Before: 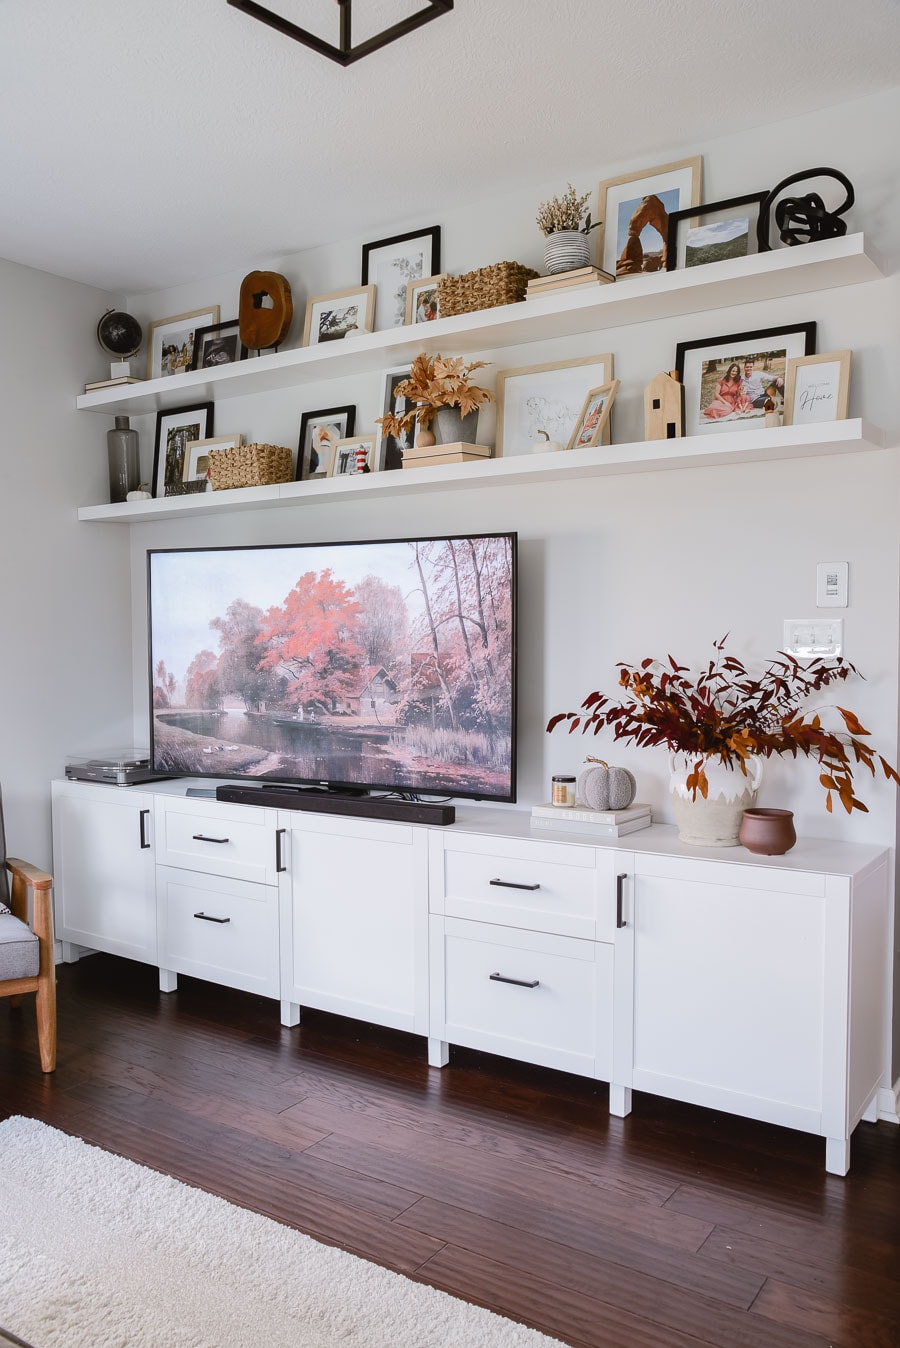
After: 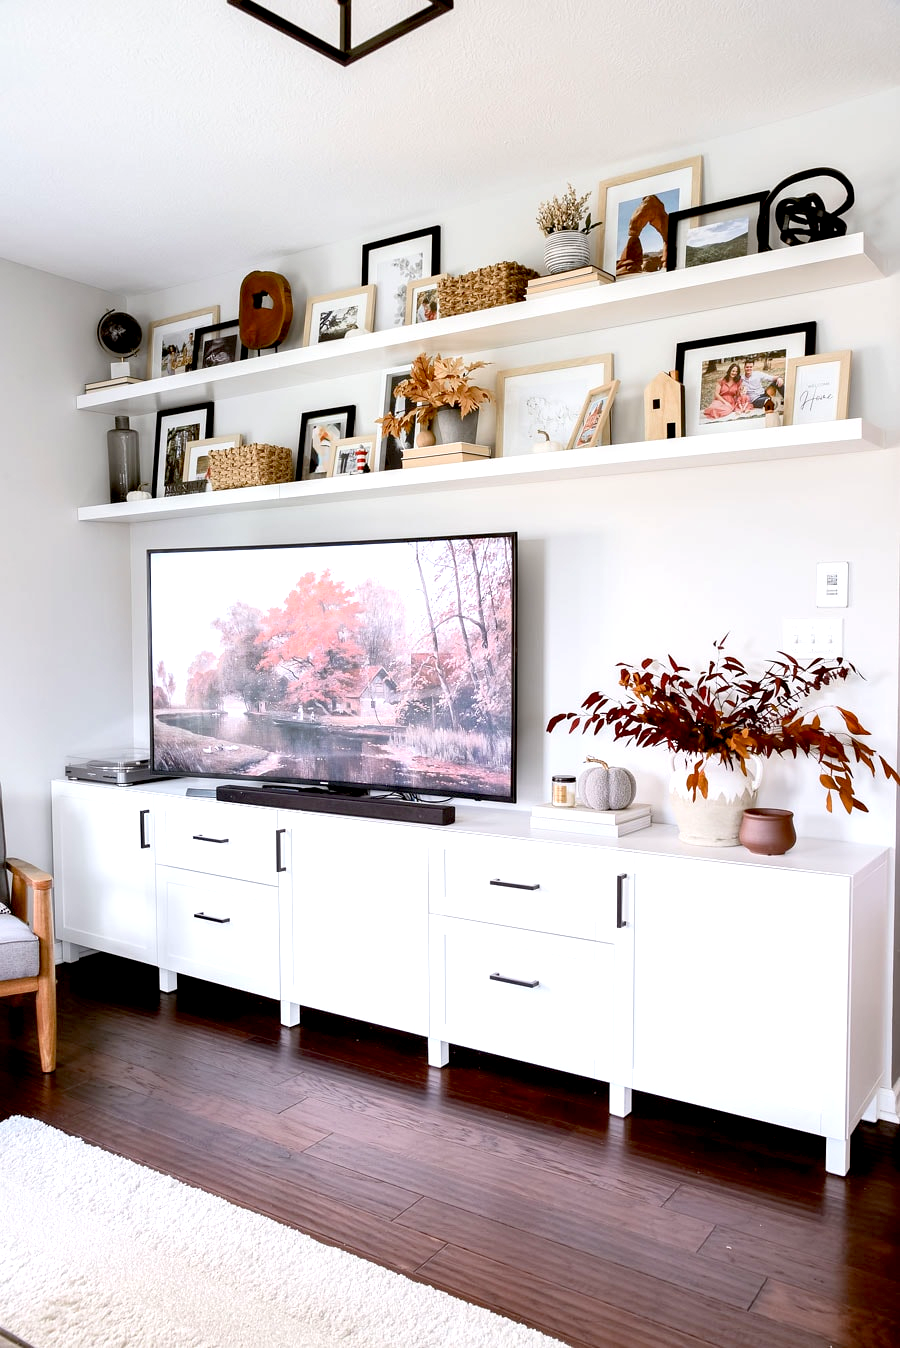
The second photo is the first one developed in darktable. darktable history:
exposure: black level correction 0.012, exposure 0.7 EV, compensate exposure bias true, compensate highlight preservation false
